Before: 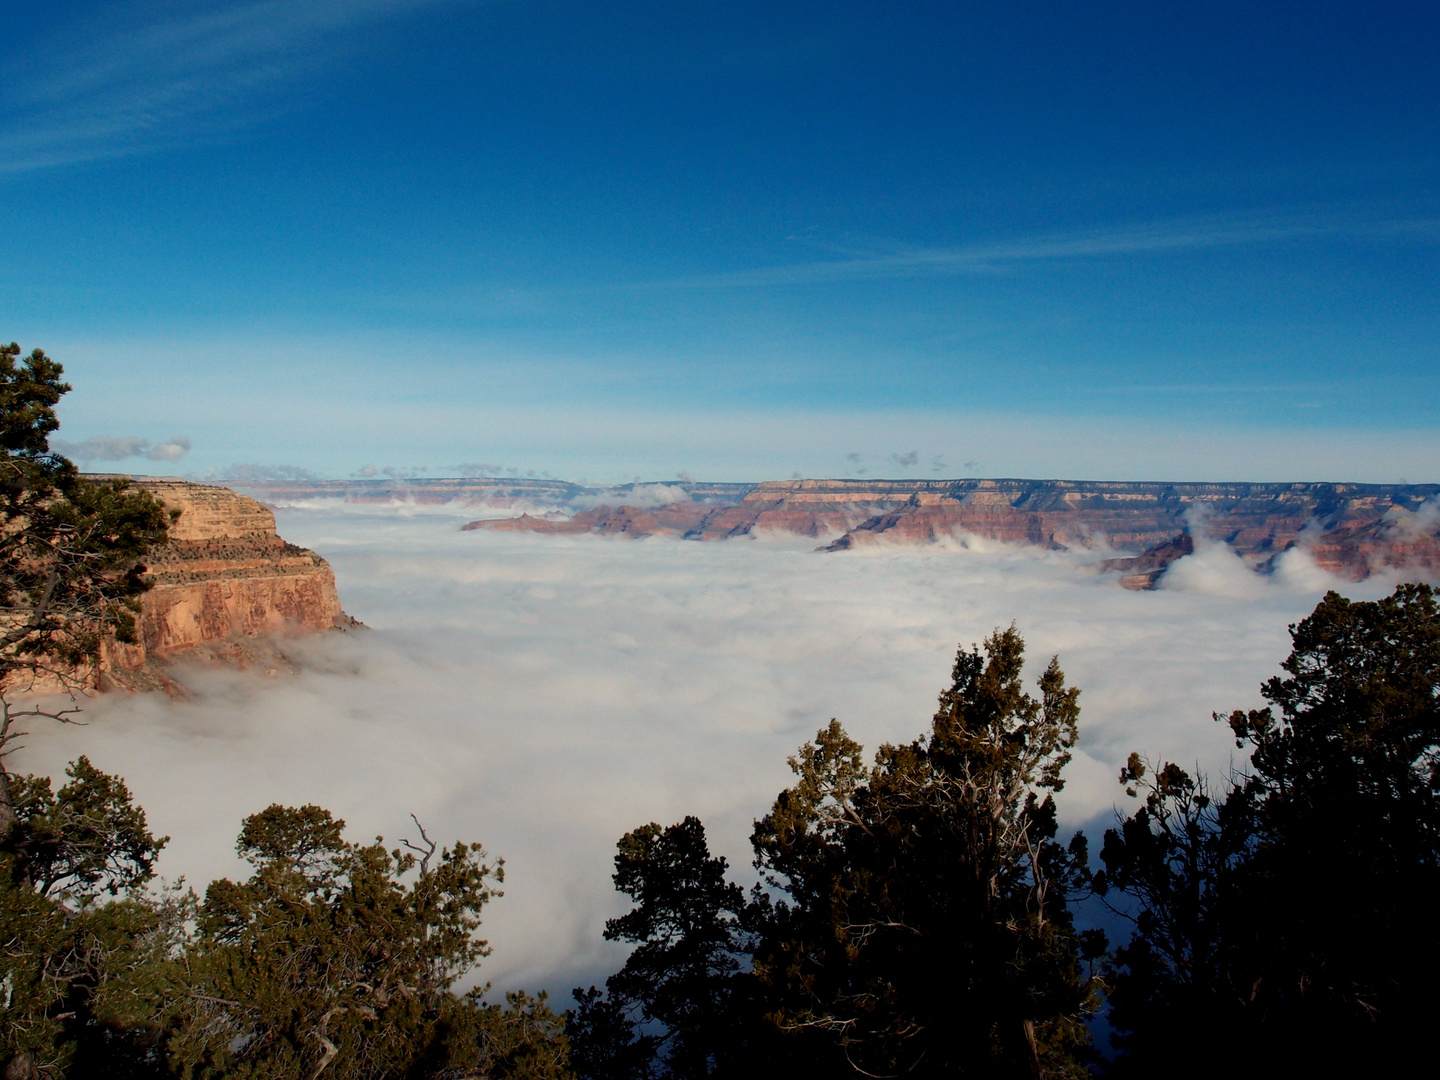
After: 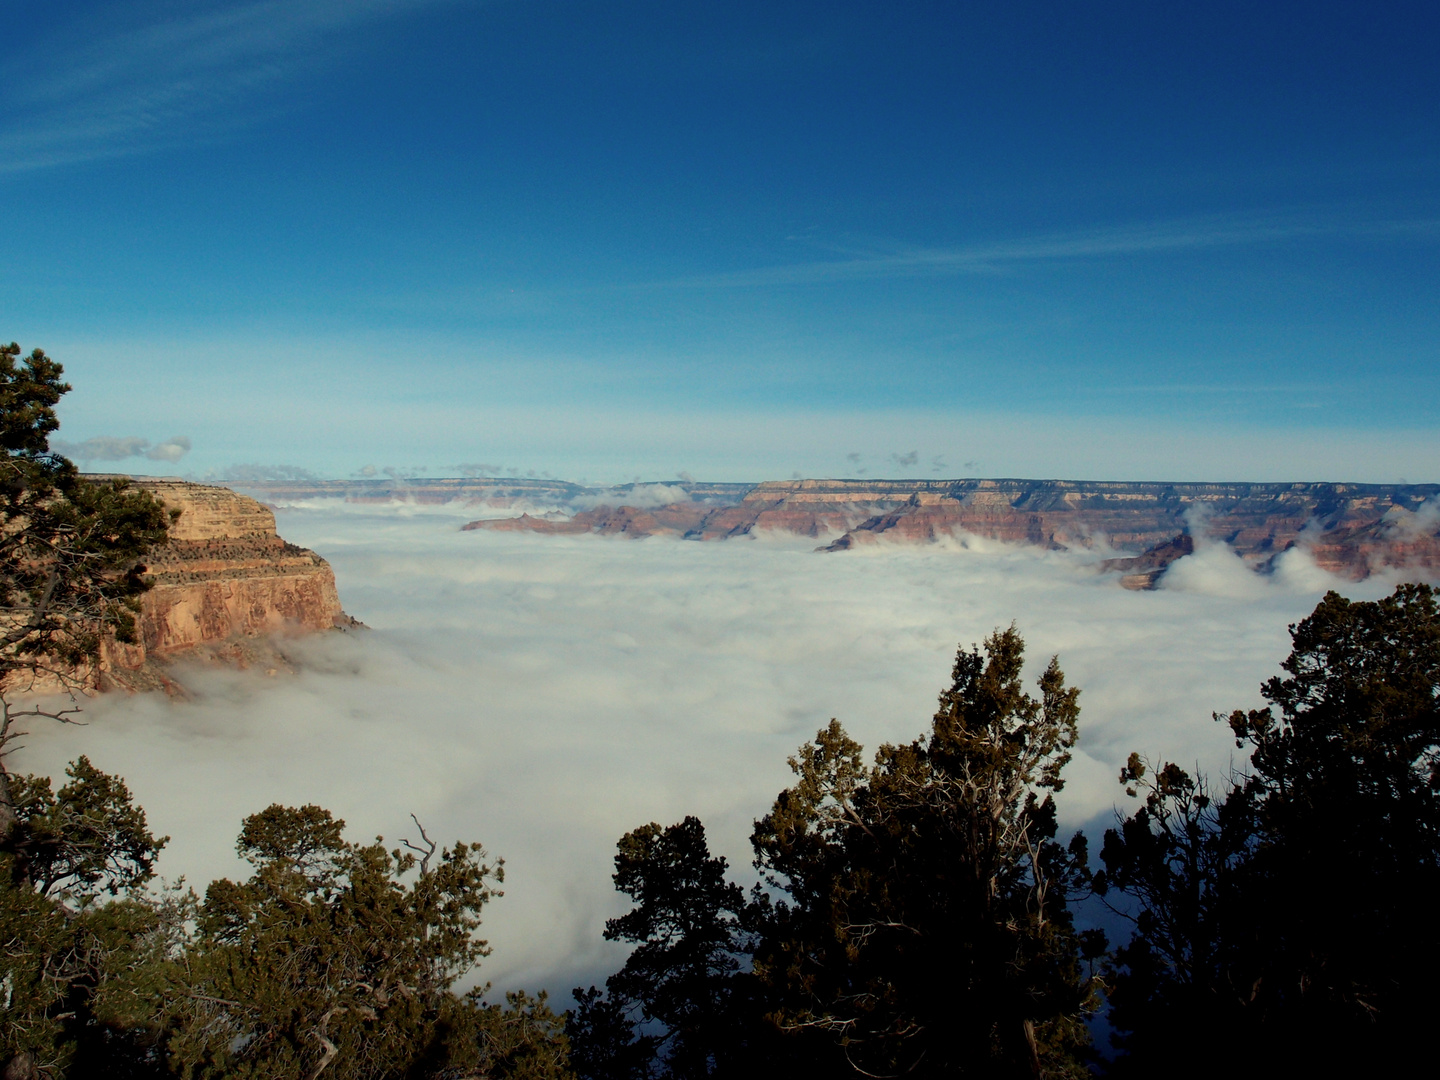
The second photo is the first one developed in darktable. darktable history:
color correction: highlights a* -4.73, highlights b* 5.06, saturation 0.97
white balance: red 0.986, blue 1.01
contrast brightness saturation: saturation -0.05
